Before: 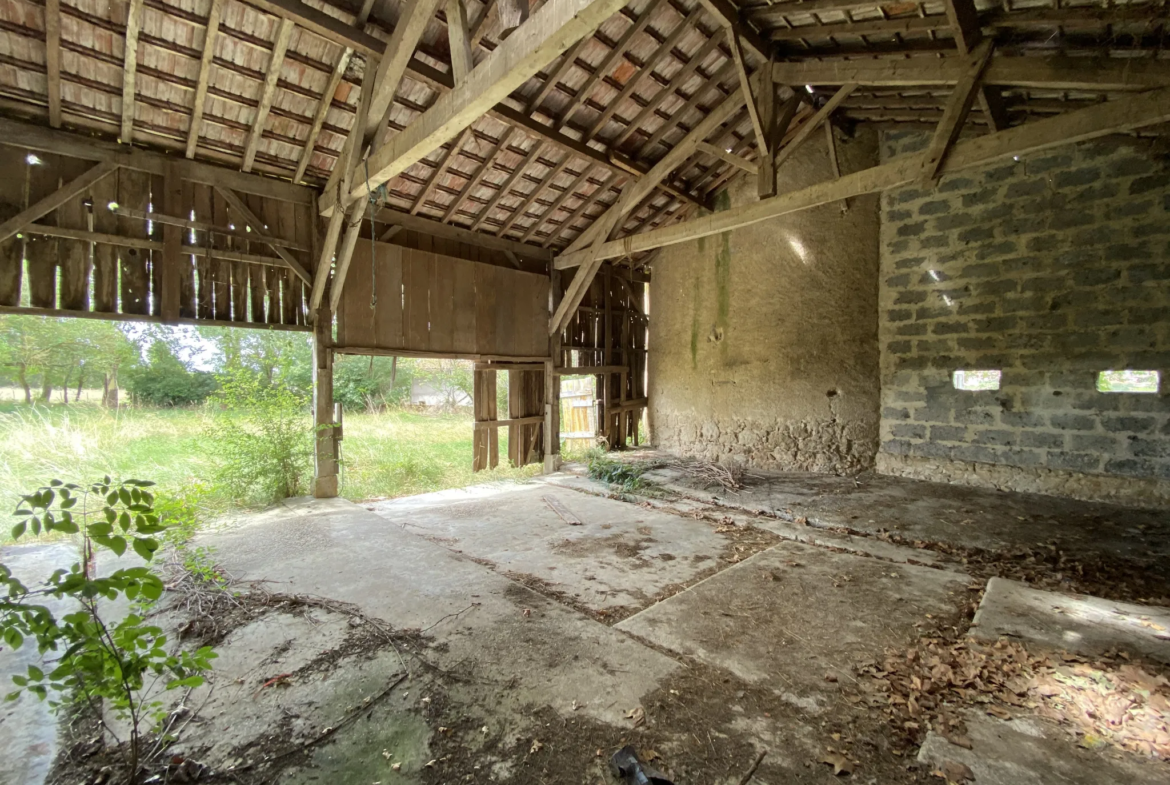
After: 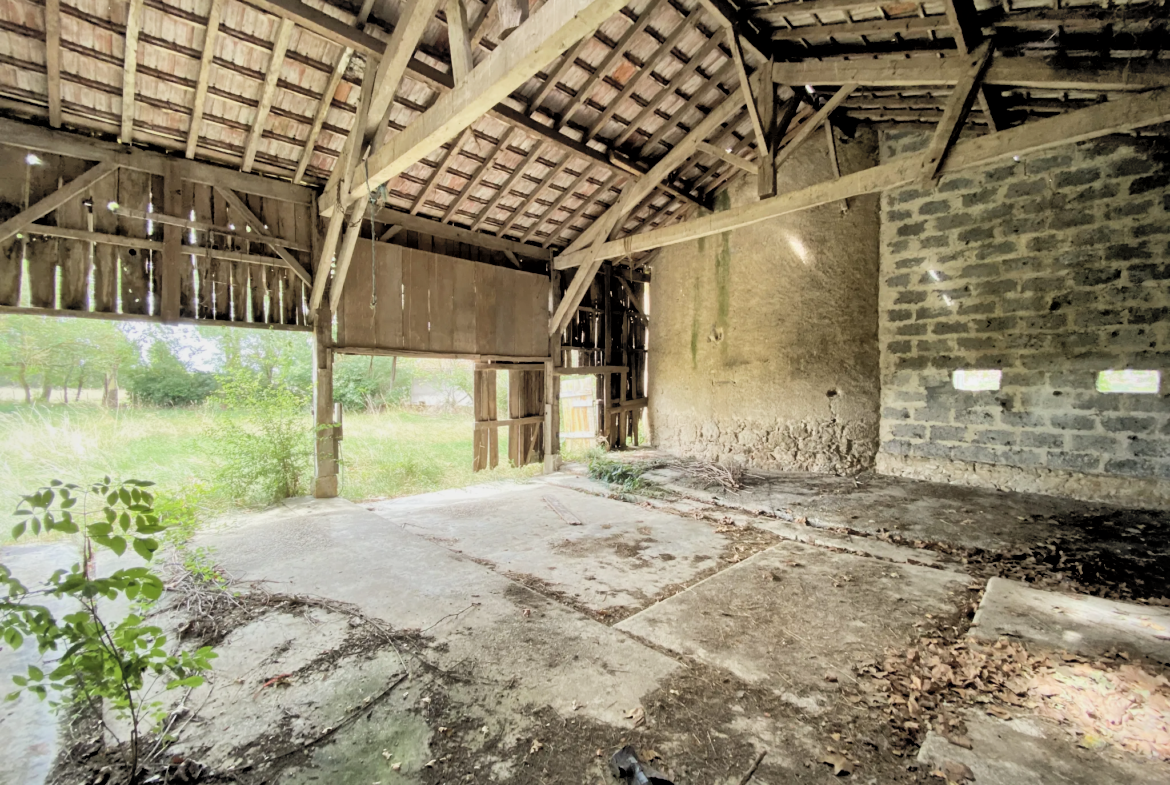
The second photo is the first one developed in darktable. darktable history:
filmic rgb: black relative exposure -7.65 EV, white relative exposure 4.56 EV, hardness 3.61
tone equalizer: -8 EV -1.88 EV, -7 EV -1.14 EV, -6 EV -1.58 EV, mask exposure compensation -0.513 EV
local contrast: mode bilateral grid, contrast 19, coarseness 50, detail 161%, midtone range 0.2
contrast brightness saturation: brightness 0.283
